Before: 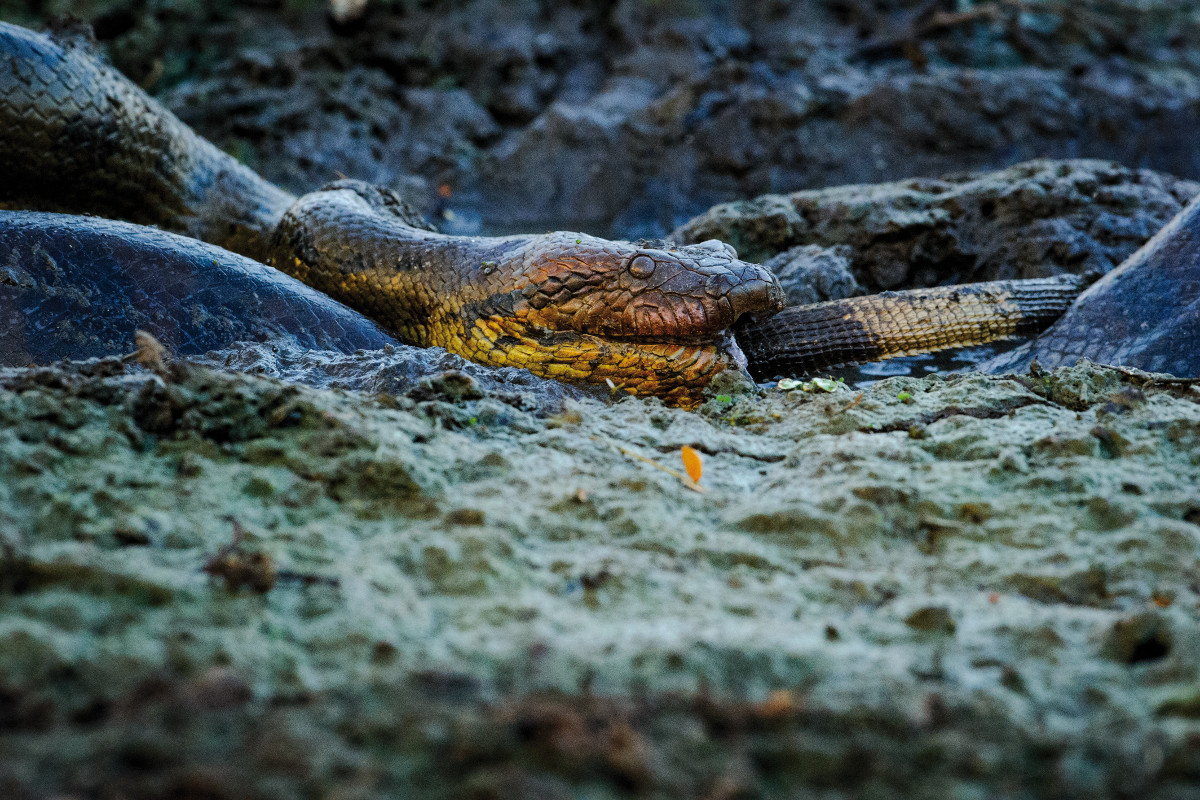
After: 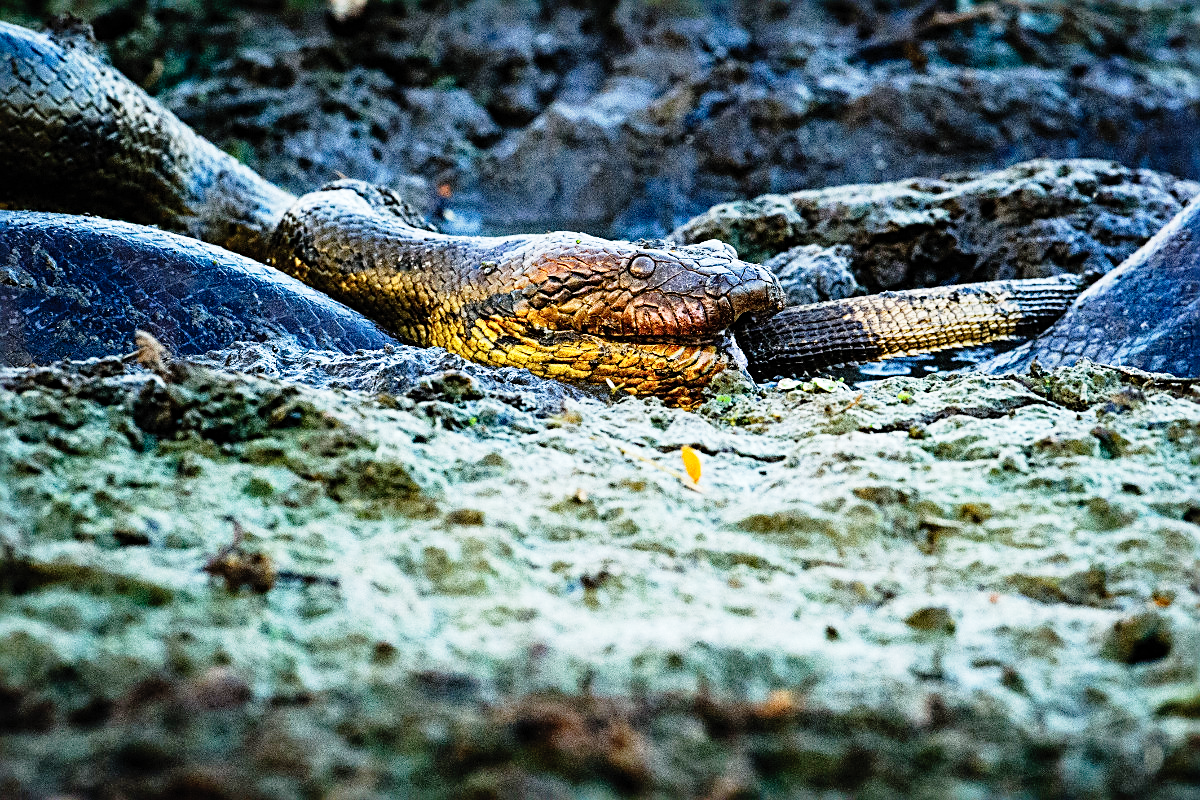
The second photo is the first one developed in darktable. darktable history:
sharpen: radius 2.676, amount 0.669
base curve: curves: ch0 [(0, 0) (0.012, 0.01) (0.073, 0.168) (0.31, 0.711) (0.645, 0.957) (1, 1)], preserve colors none
